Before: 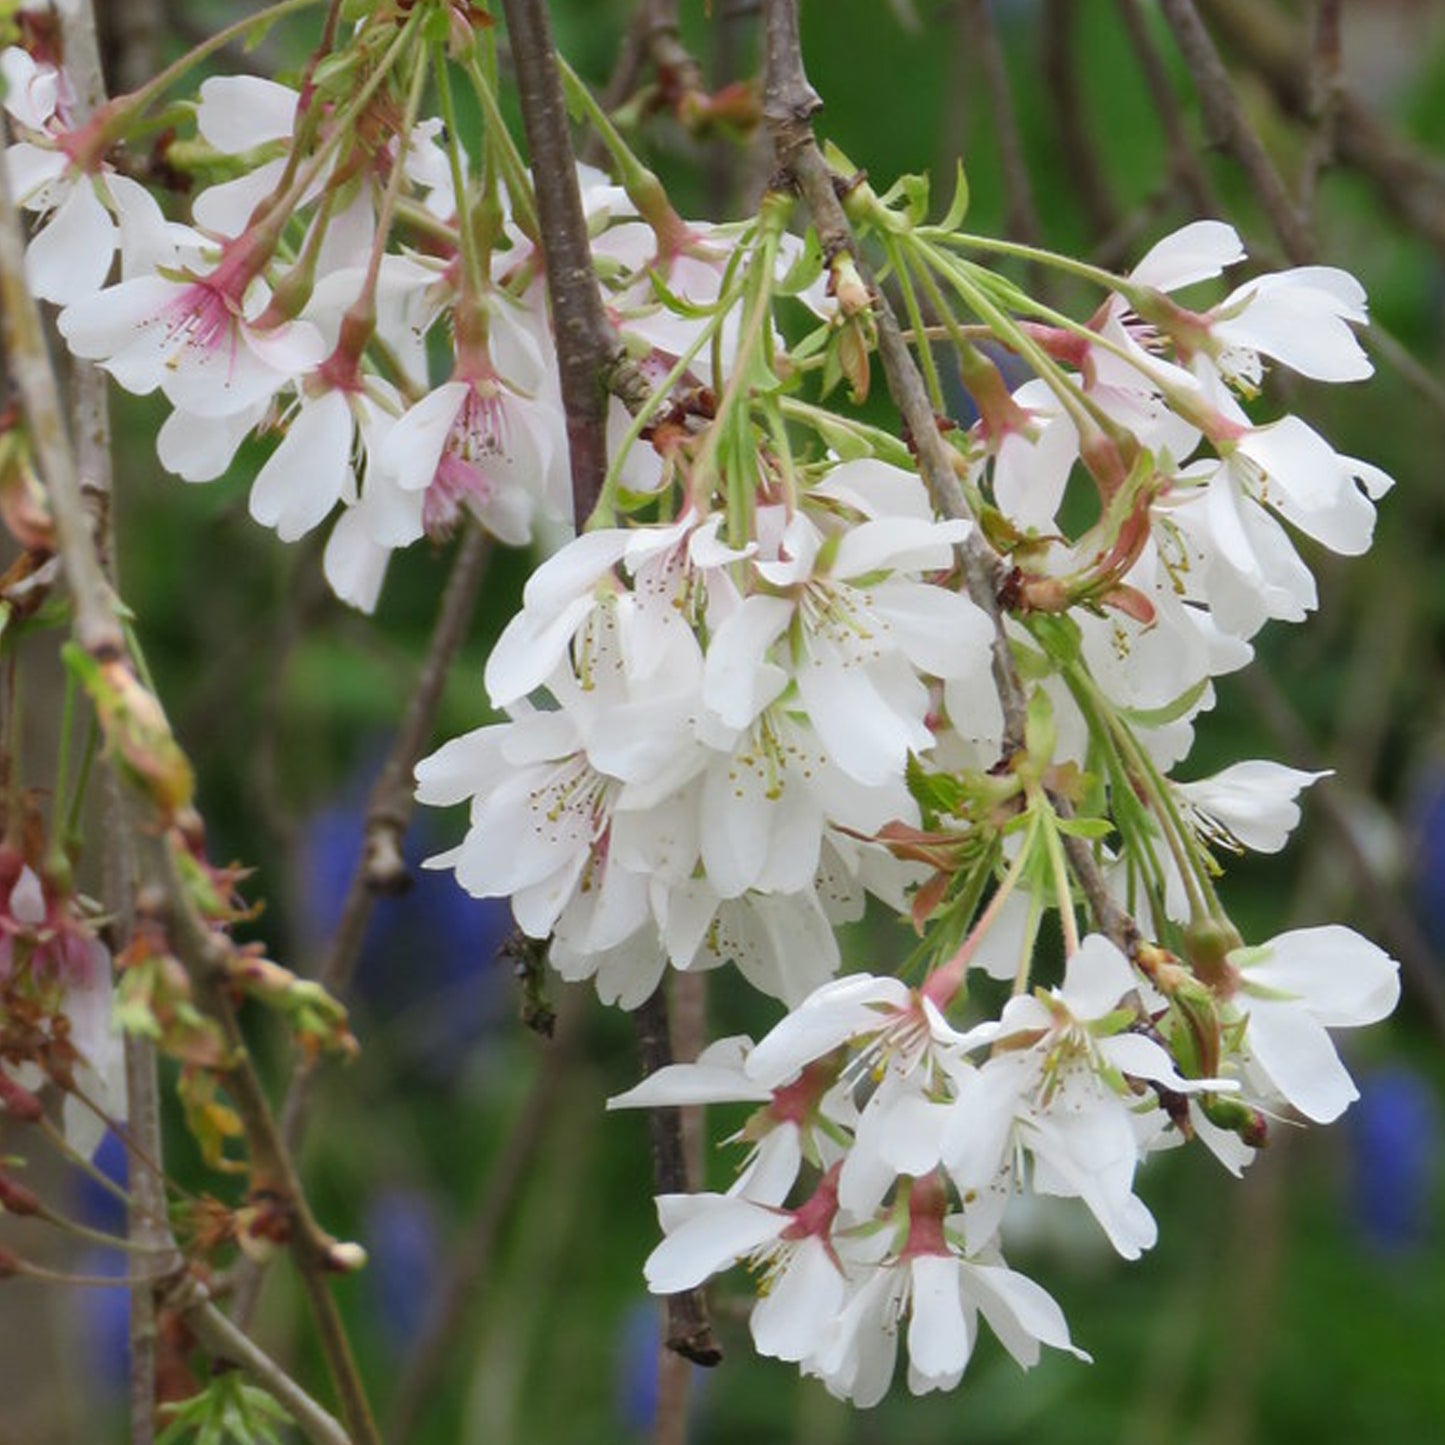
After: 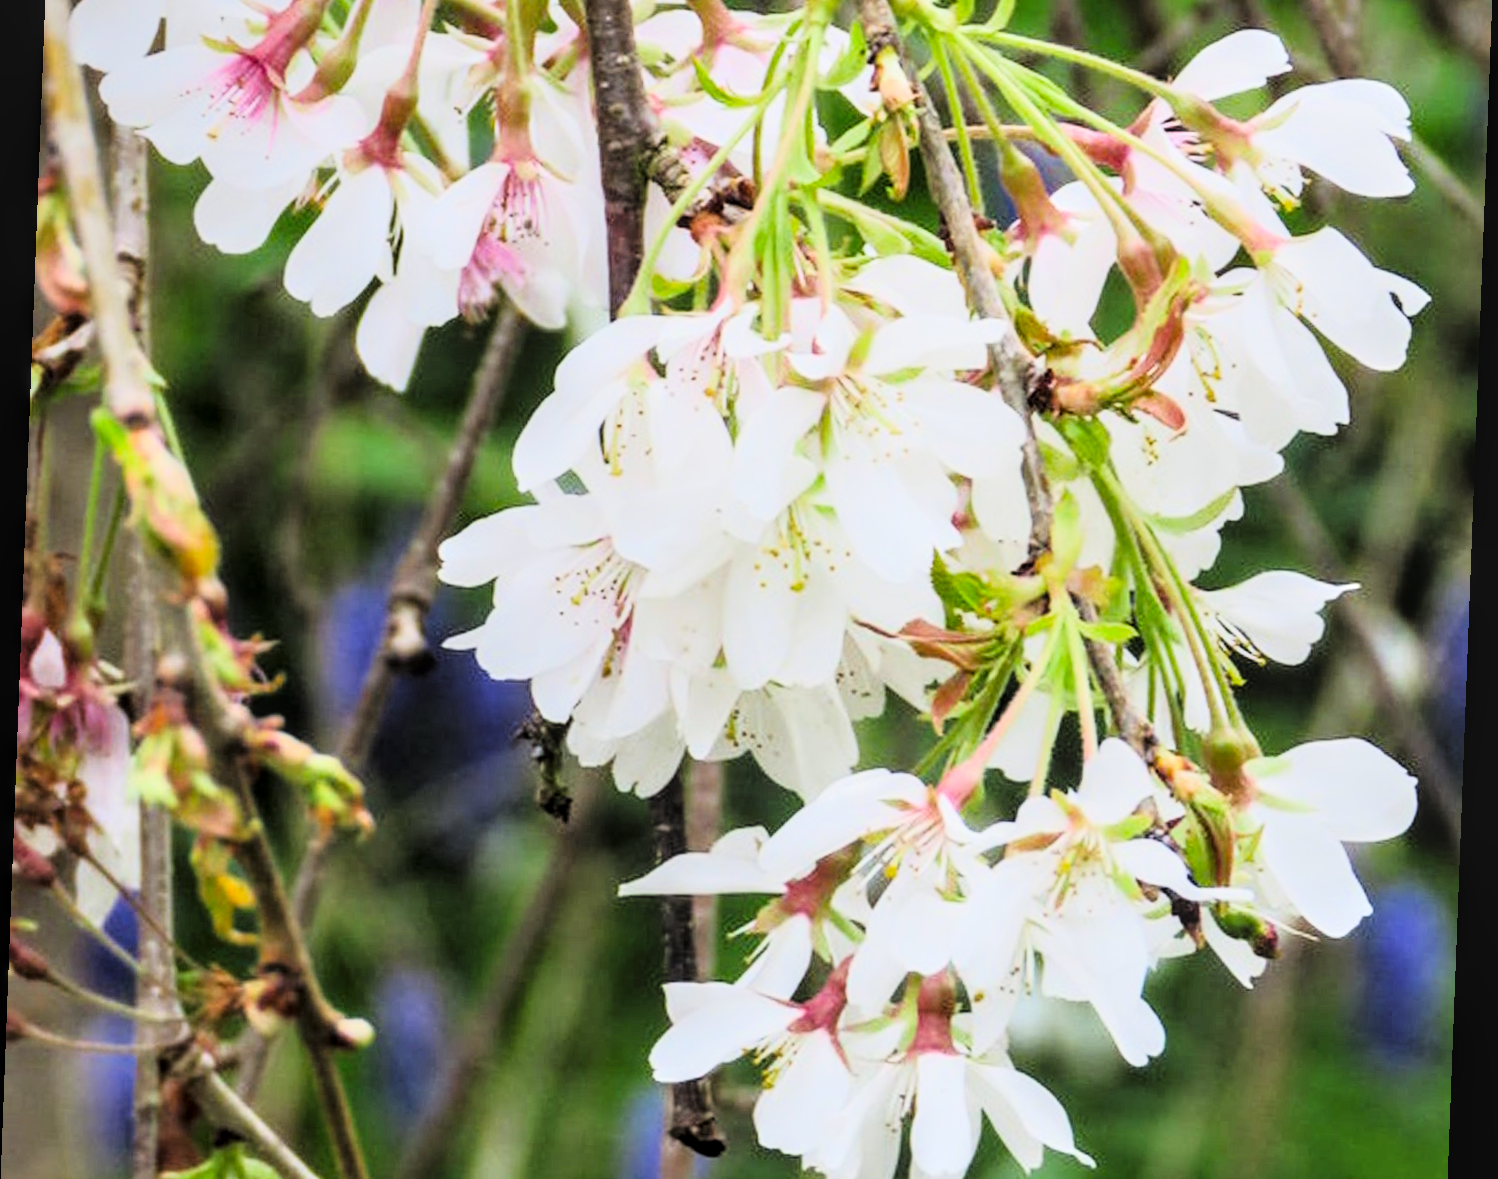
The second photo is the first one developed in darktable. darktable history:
local contrast: on, module defaults
exposure: black level correction -0.002, exposure 0.708 EV, compensate exposure bias true, compensate highlight preservation false
crop and rotate: top 15.774%, bottom 5.506%
tone curve: curves: ch0 [(0.016, 0.011) (0.094, 0.016) (0.469, 0.508) (0.721, 0.862) (1, 1)], color space Lab, linked channels, preserve colors none
white balance: red 1, blue 1
color balance: lift [1, 1, 0.999, 1.001], gamma [1, 1.003, 1.005, 0.995], gain [1, 0.992, 0.988, 1.012], contrast 5%, output saturation 110%
rotate and perspective: rotation 2.17°, automatic cropping off
filmic rgb: black relative exposure -7.32 EV, white relative exposure 5.09 EV, hardness 3.2
